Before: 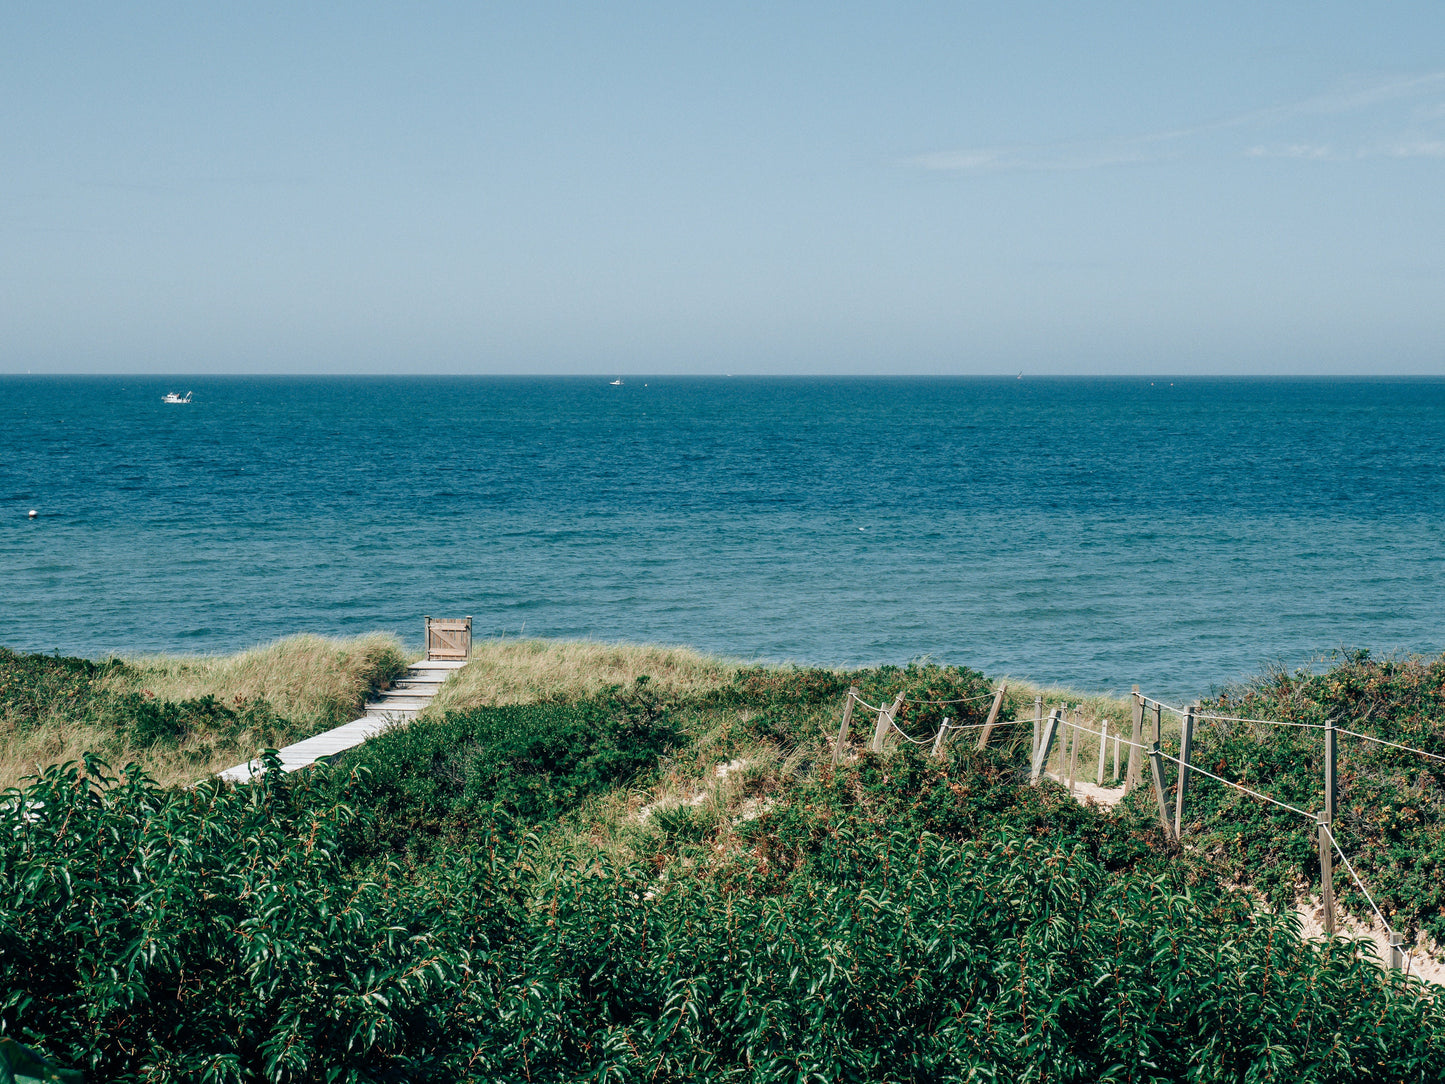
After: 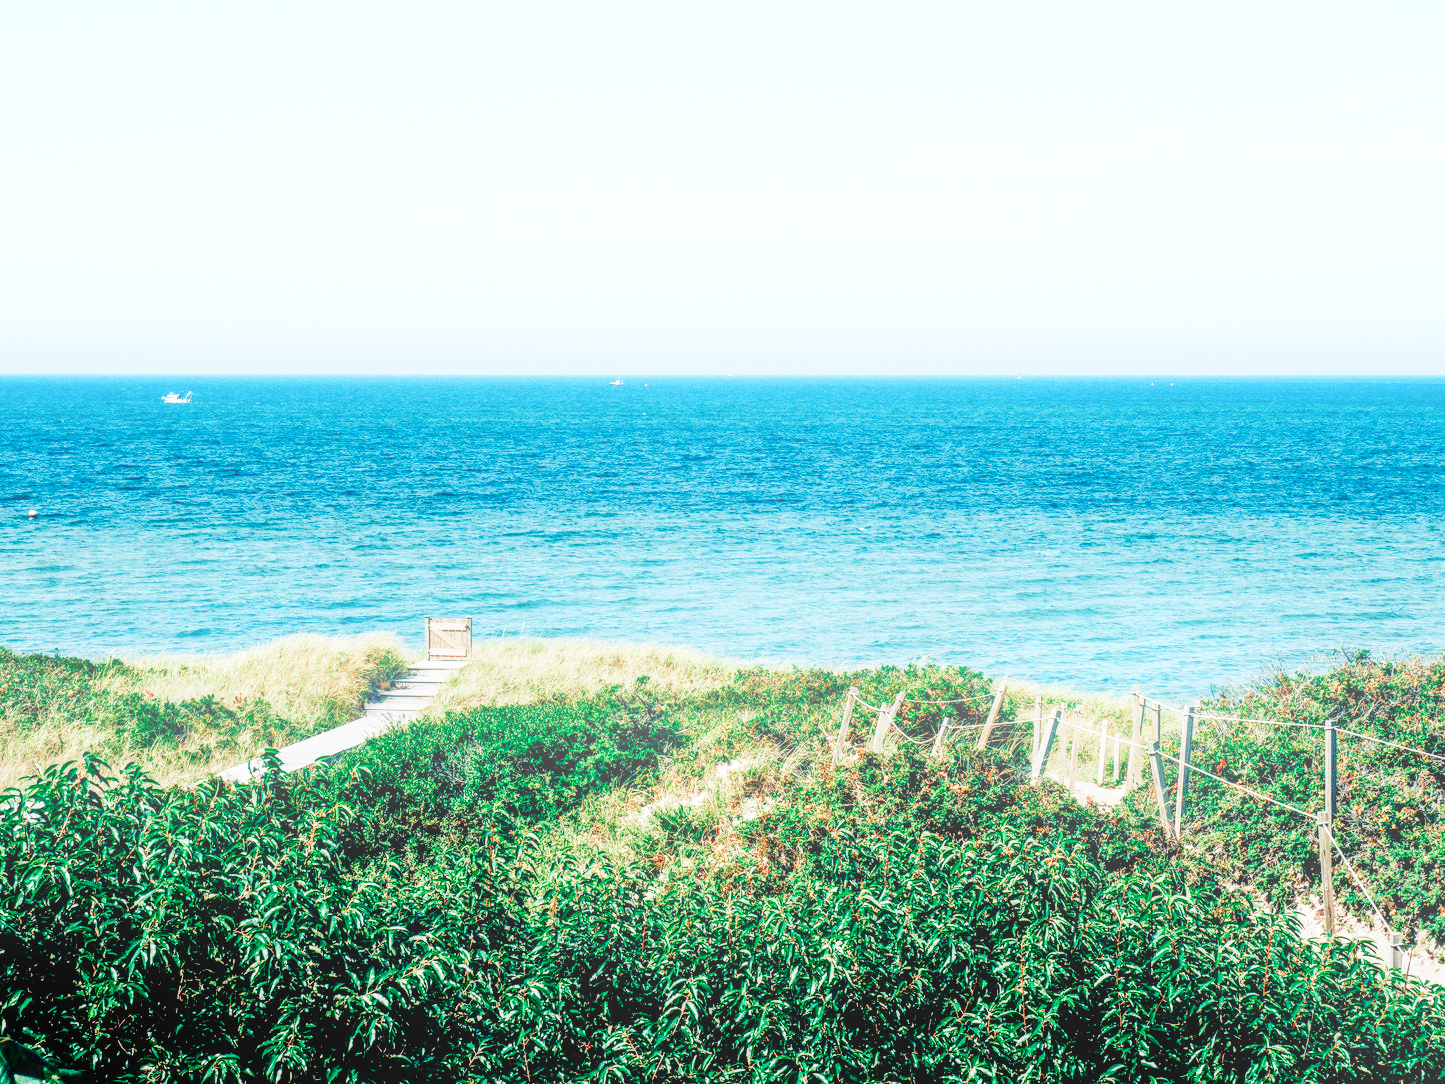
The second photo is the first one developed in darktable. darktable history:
tone equalizer: -8 EV 0.001 EV, -7 EV -0.004 EV, -6 EV 0.009 EV, -5 EV 0.032 EV, -4 EV 0.276 EV, -3 EV 0.644 EV, -2 EV 0.584 EV, -1 EV 0.187 EV, +0 EV 0.024 EV
bloom: on, module defaults
exposure: black level correction 0.001, exposure 1 EV, compensate highlight preservation false
white balance: red 0.978, blue 0.999
local contrast: detail 140%
sigmoid: contrast 2, skew -0.2, preserve hue 0%, red attenuation 0.1, red rotation 0.035, green attenuation 0.1, green rotation -0.017, blue attenuation 0.15, blue rotation -0.052, base primaries Rec2020
